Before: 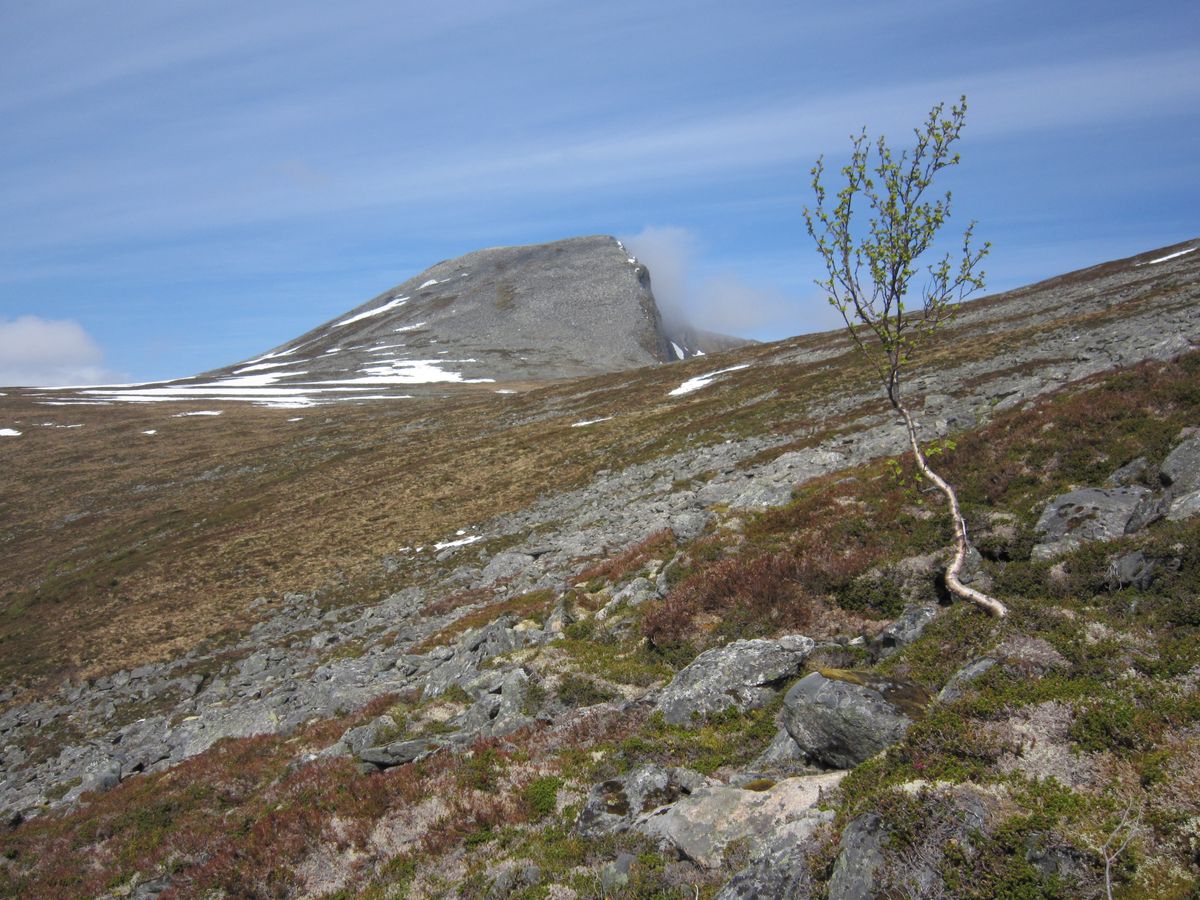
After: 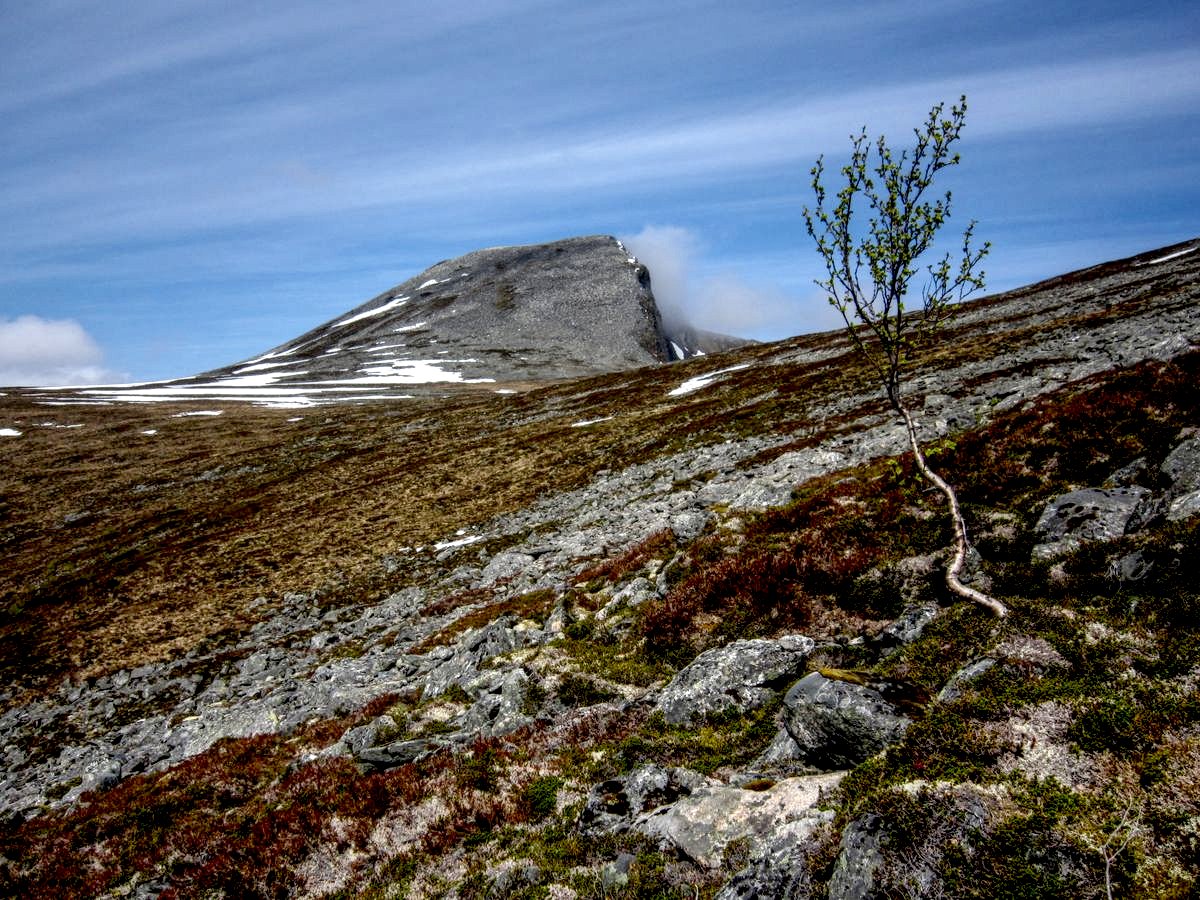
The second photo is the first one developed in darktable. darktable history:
exposure: black level correction 0.056, exposure -0.039 EV, compensate highlight preservation false
local contrast: highlights 19%, detail 186%
